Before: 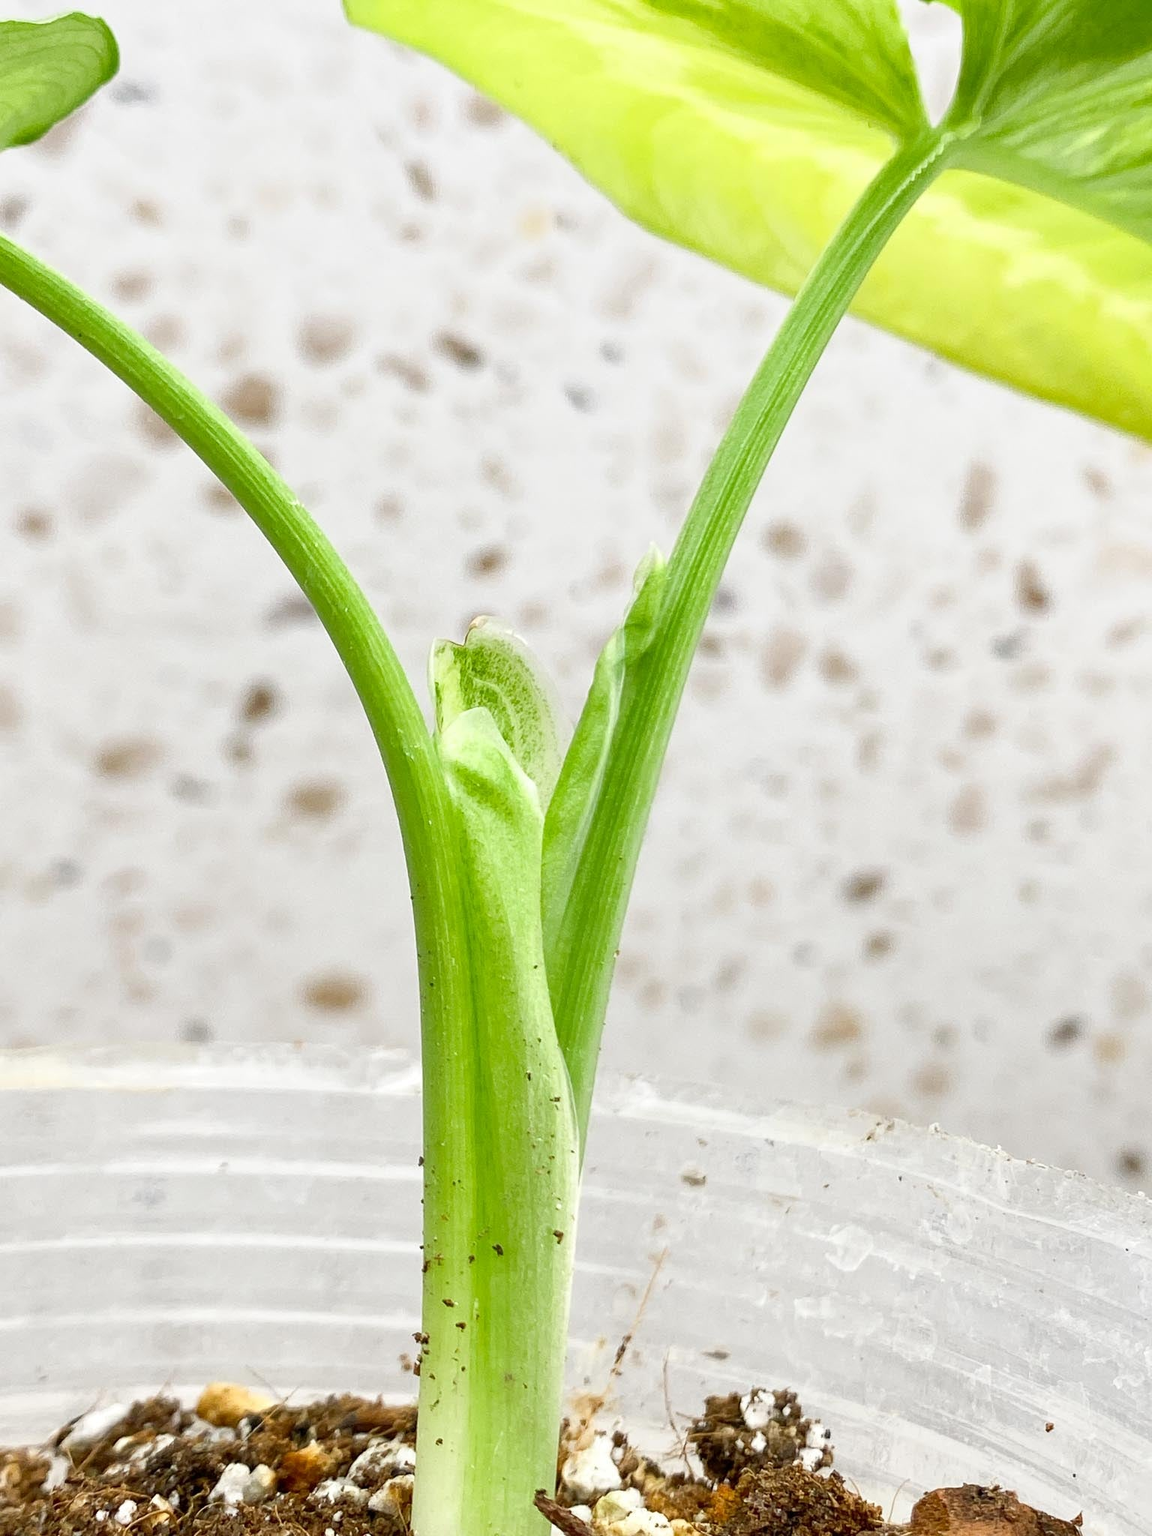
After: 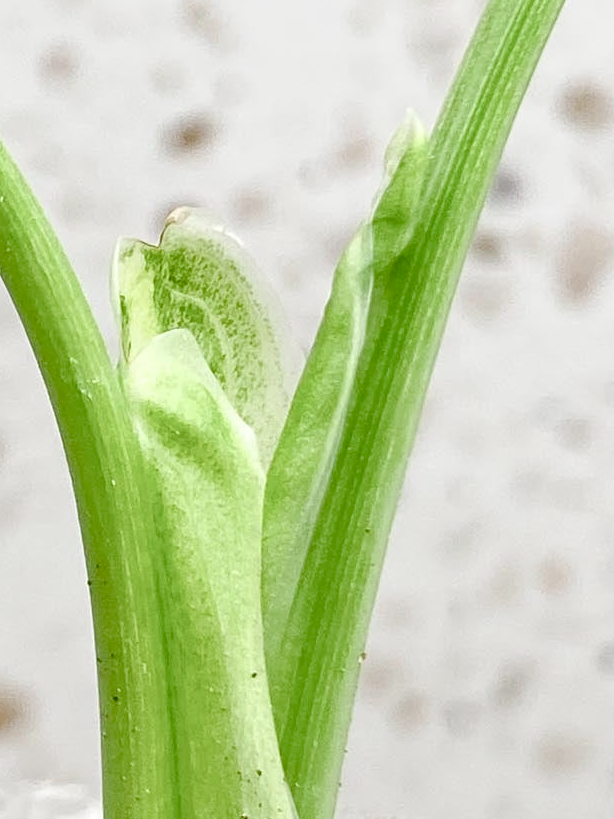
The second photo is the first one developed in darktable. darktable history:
white balance: emerald 1
crop: left 30%, top 30%, right 30%, bottom 30%
color balance rgb: perceptual saturation grading › global saturation 20%, perceptual saturation grading › highlights -50%, perceptual saturation grading › shadows 30%
